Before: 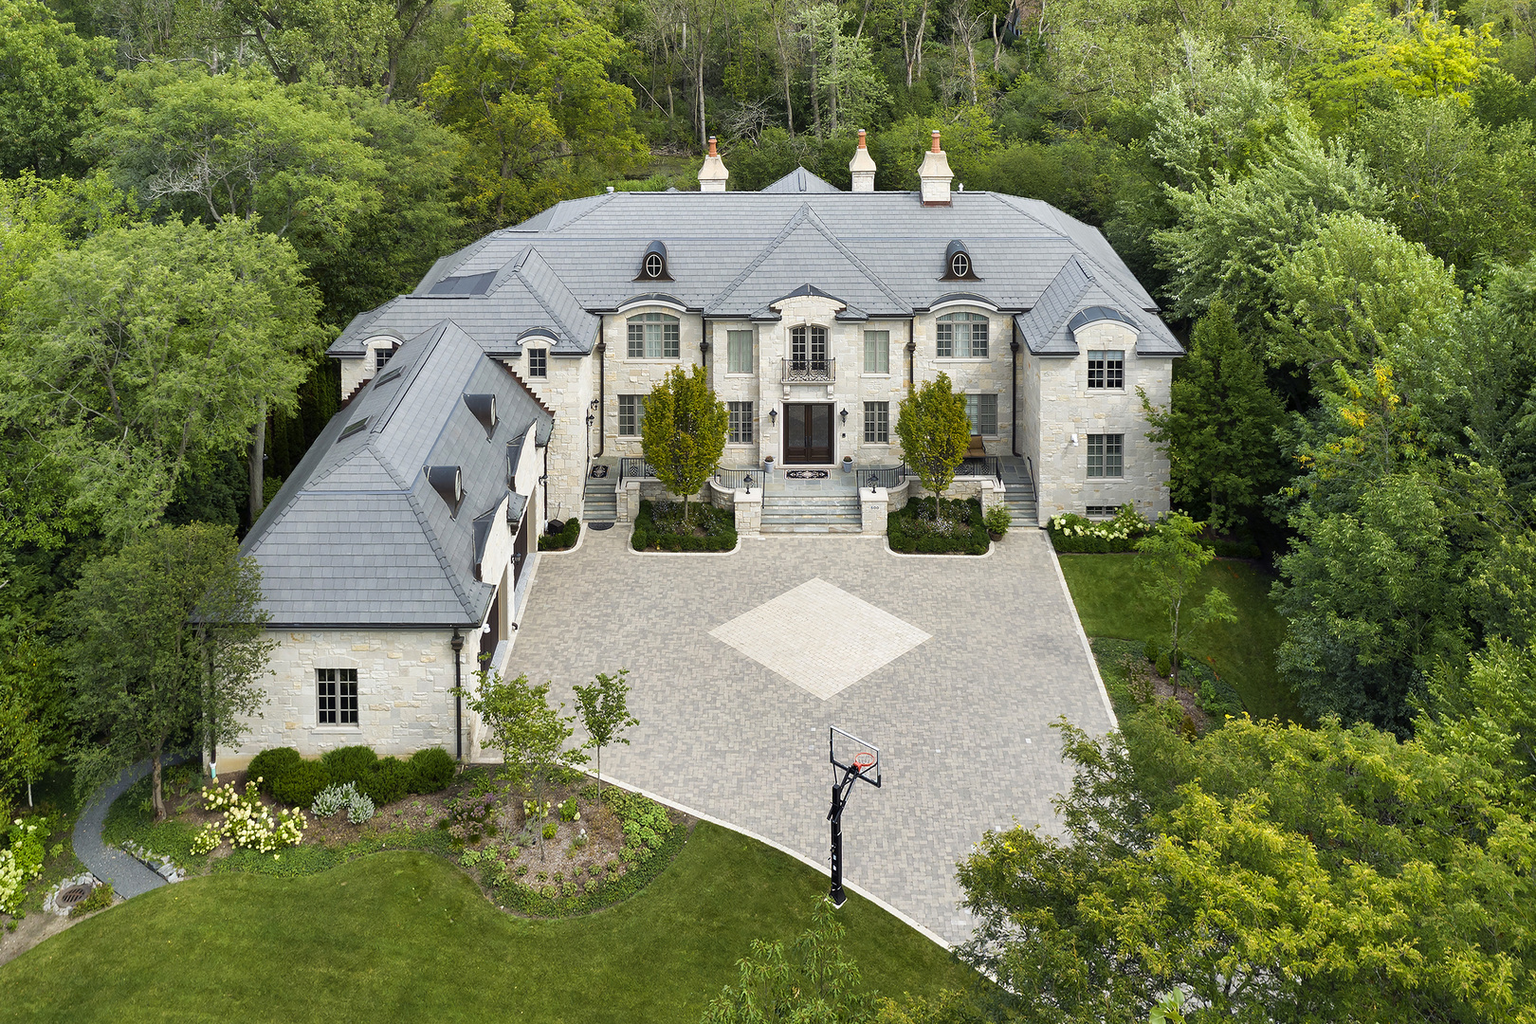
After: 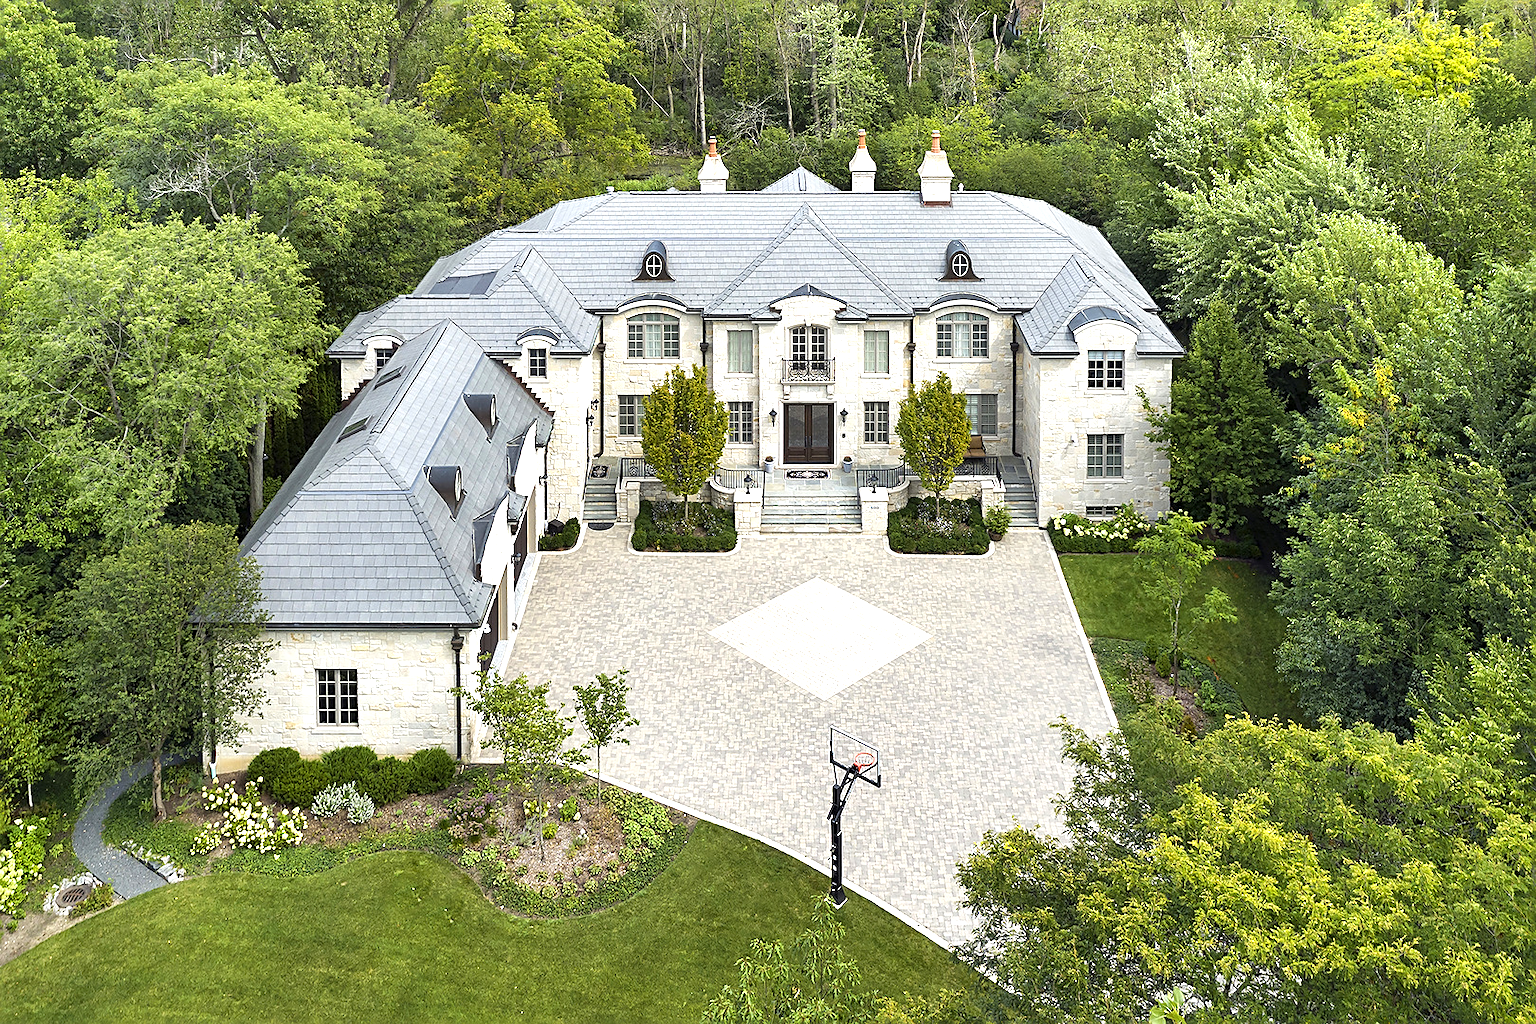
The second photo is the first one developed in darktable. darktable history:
exposure: black level correction 0, exposure 0.694 EV, compensate highlight preservation false
sharpen: amount 0.591
